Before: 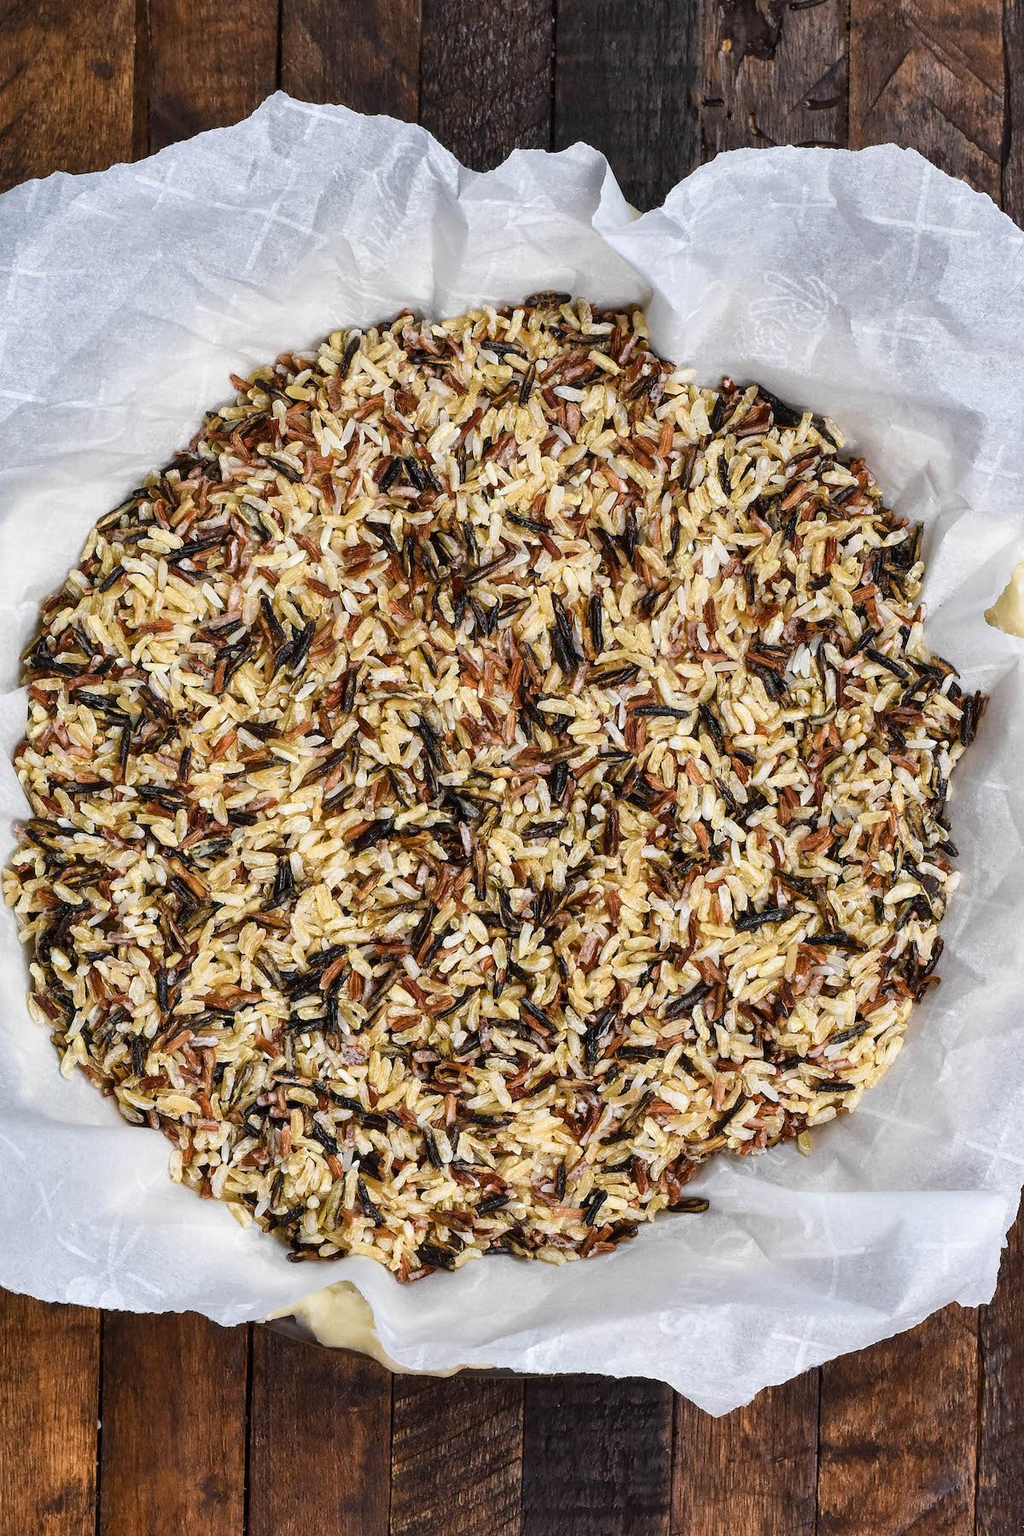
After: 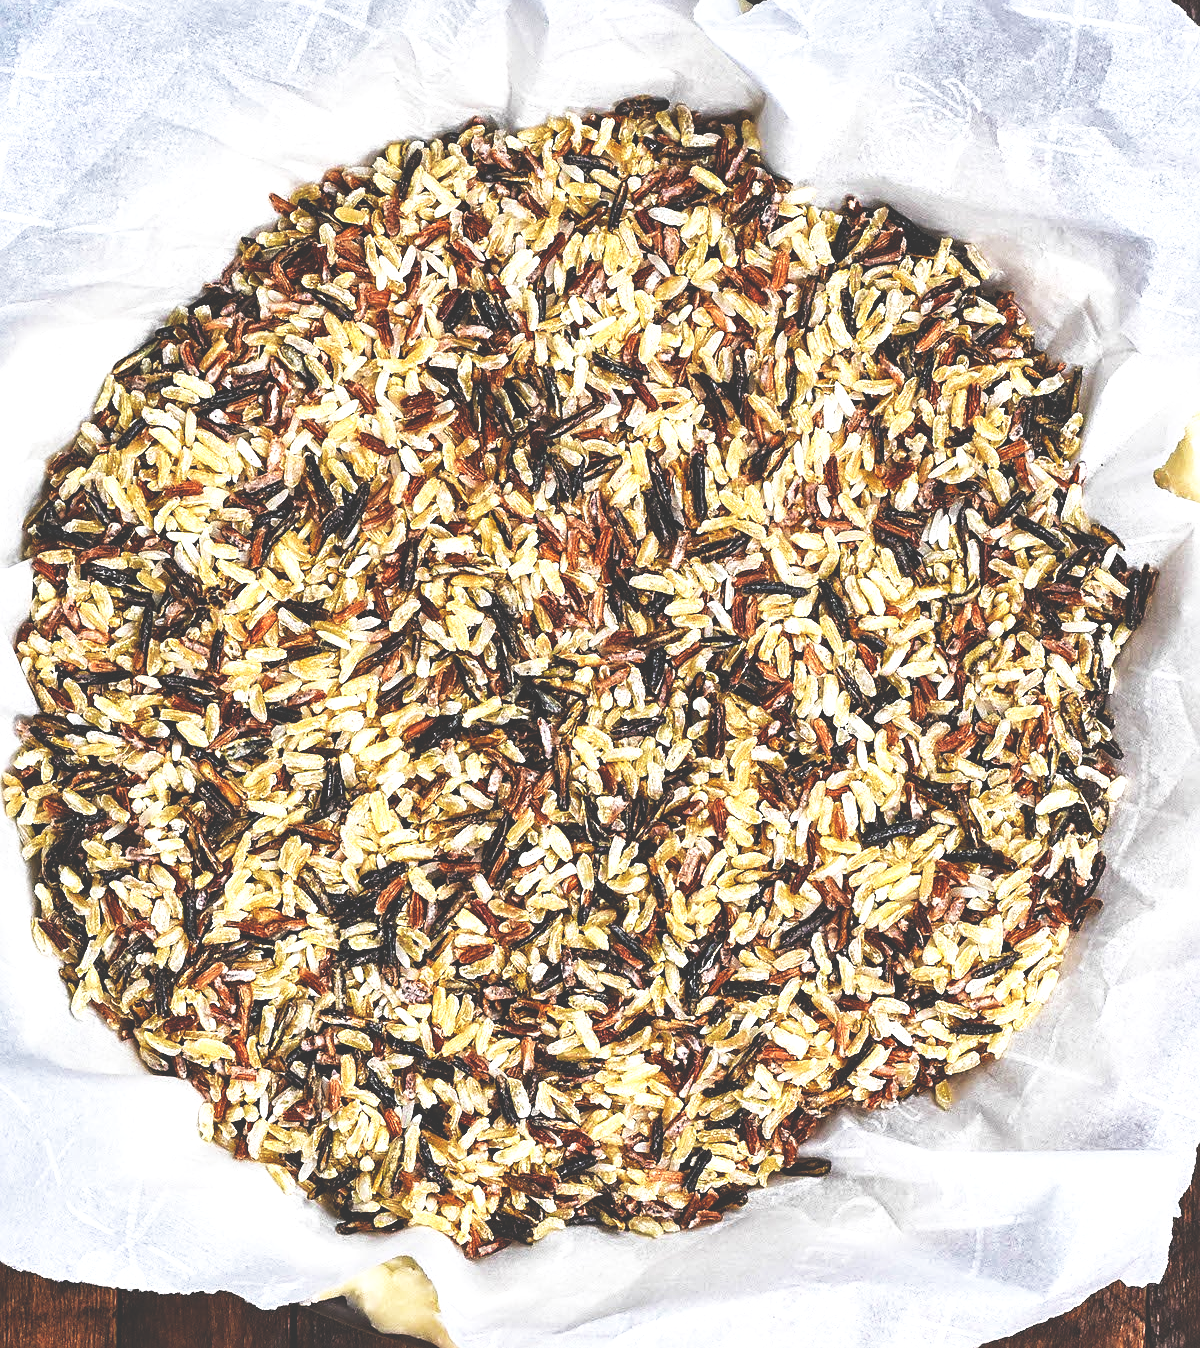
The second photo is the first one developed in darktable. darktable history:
levels: levels [0, 0.492, 0.984]
crop: top 13.648%, bottom 11.411%
local contrast: mode bilateral grid, contrast 20, coarseness 50, detail 130%, midtone range 0.2
sharpen: on, module defaults
base curve: curves: ch0 [(0, 0.036) (0.007, 0.037) (0.604, 0.887) (1, 1)], preserve colors none
